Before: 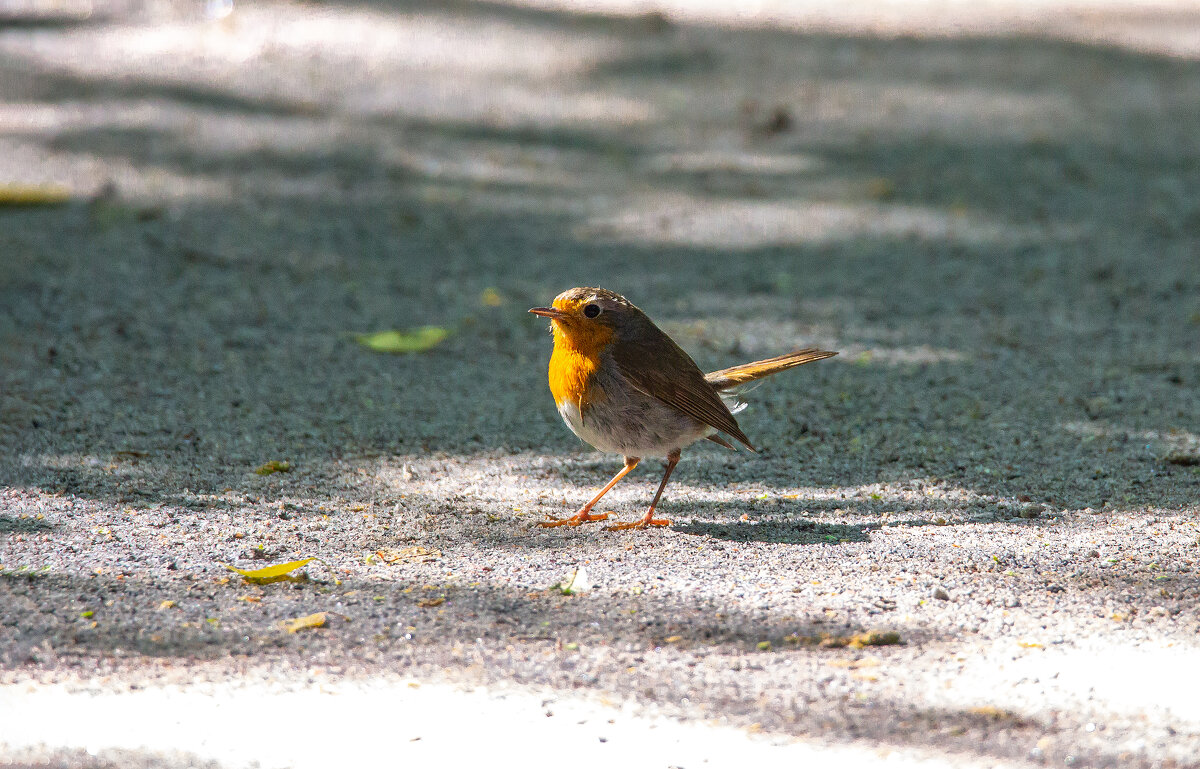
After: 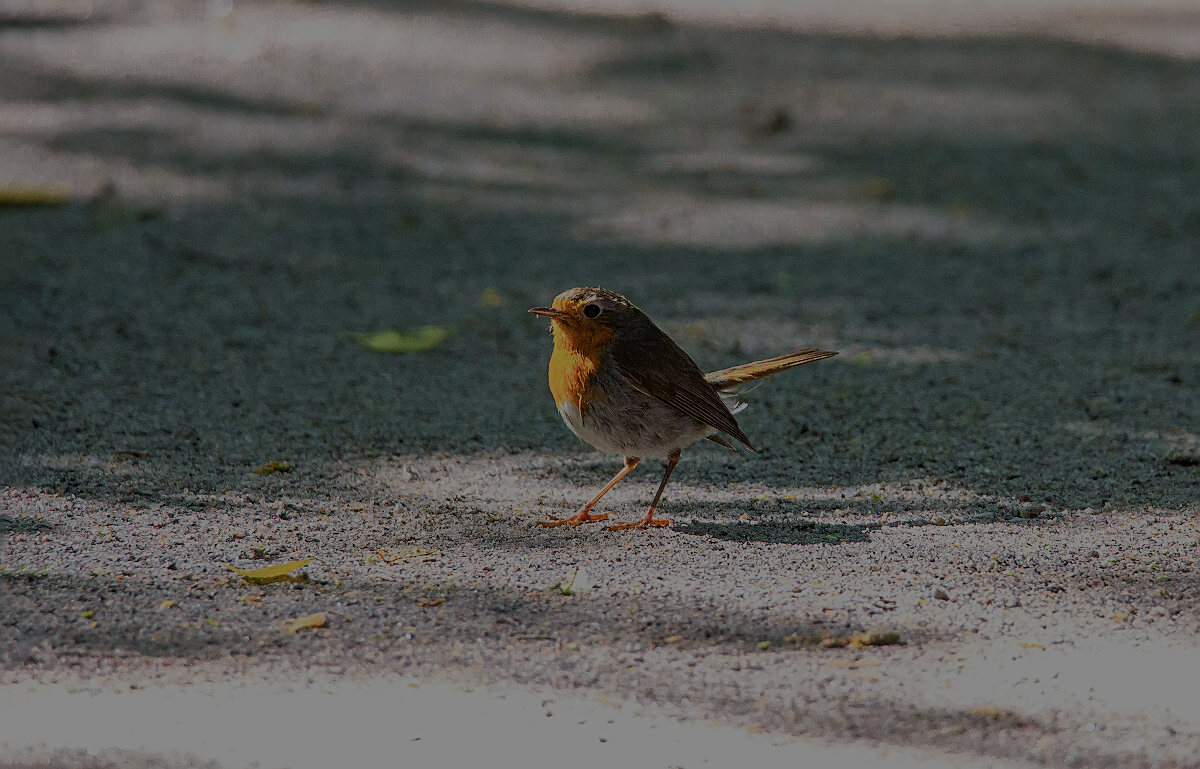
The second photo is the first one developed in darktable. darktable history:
color balance rgb: linear chroma grading › global chroma 9.044%, perceptual saturation grading › global saturation 1.897%, perceptual saturation grading › highlights -3.093%, perceptual saturation grading › mid-tones 3.825%, perceptual saturation grading › shadows 8.551%, perceptual brilliance grading › global brilliance -47.959%
tone equalizer: -8 EV -0.445 EV, -7 EV -0.381 EV, -6 EV -0.32 EV, -5 EV -0.225 EV, -3 EV 0.248 EV, -2 EV 0.356 EV, -1 EV 0.398 EV, +0 EV 0.418 EV
sharpen: on, module defaults
